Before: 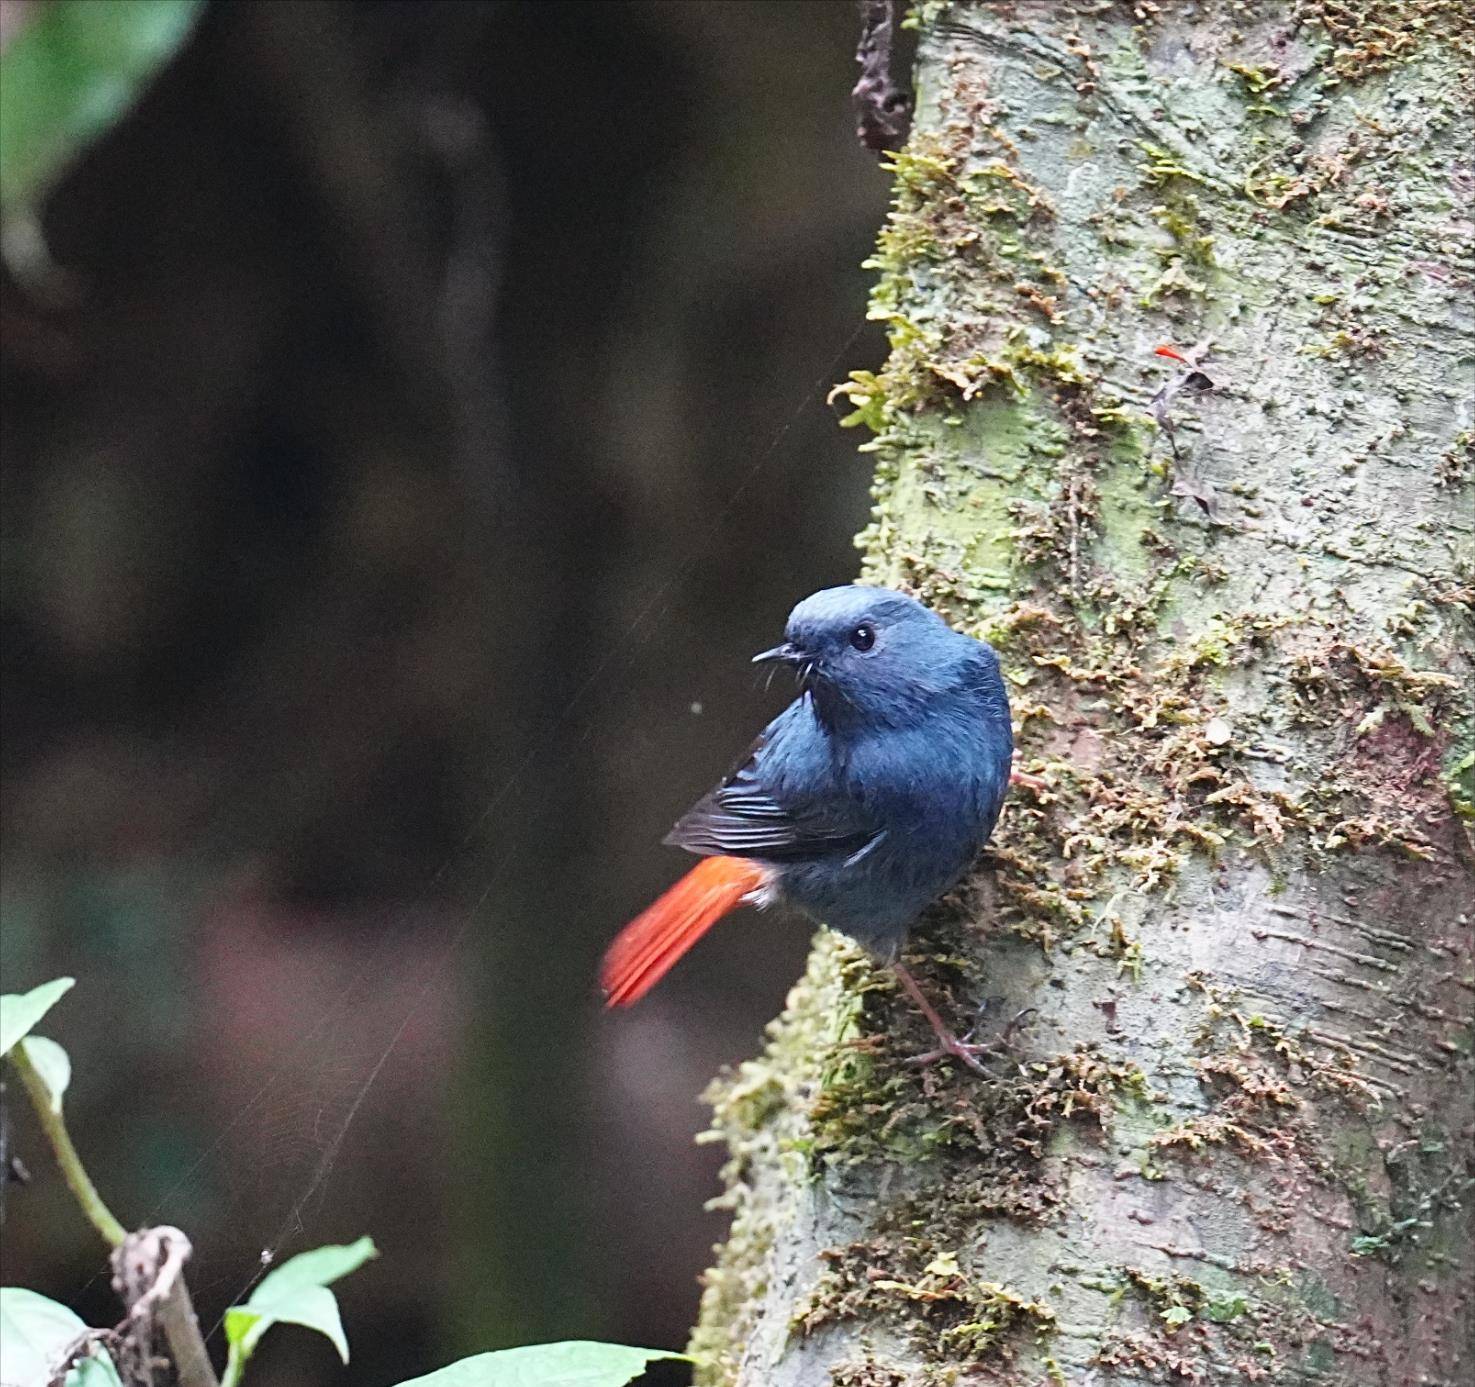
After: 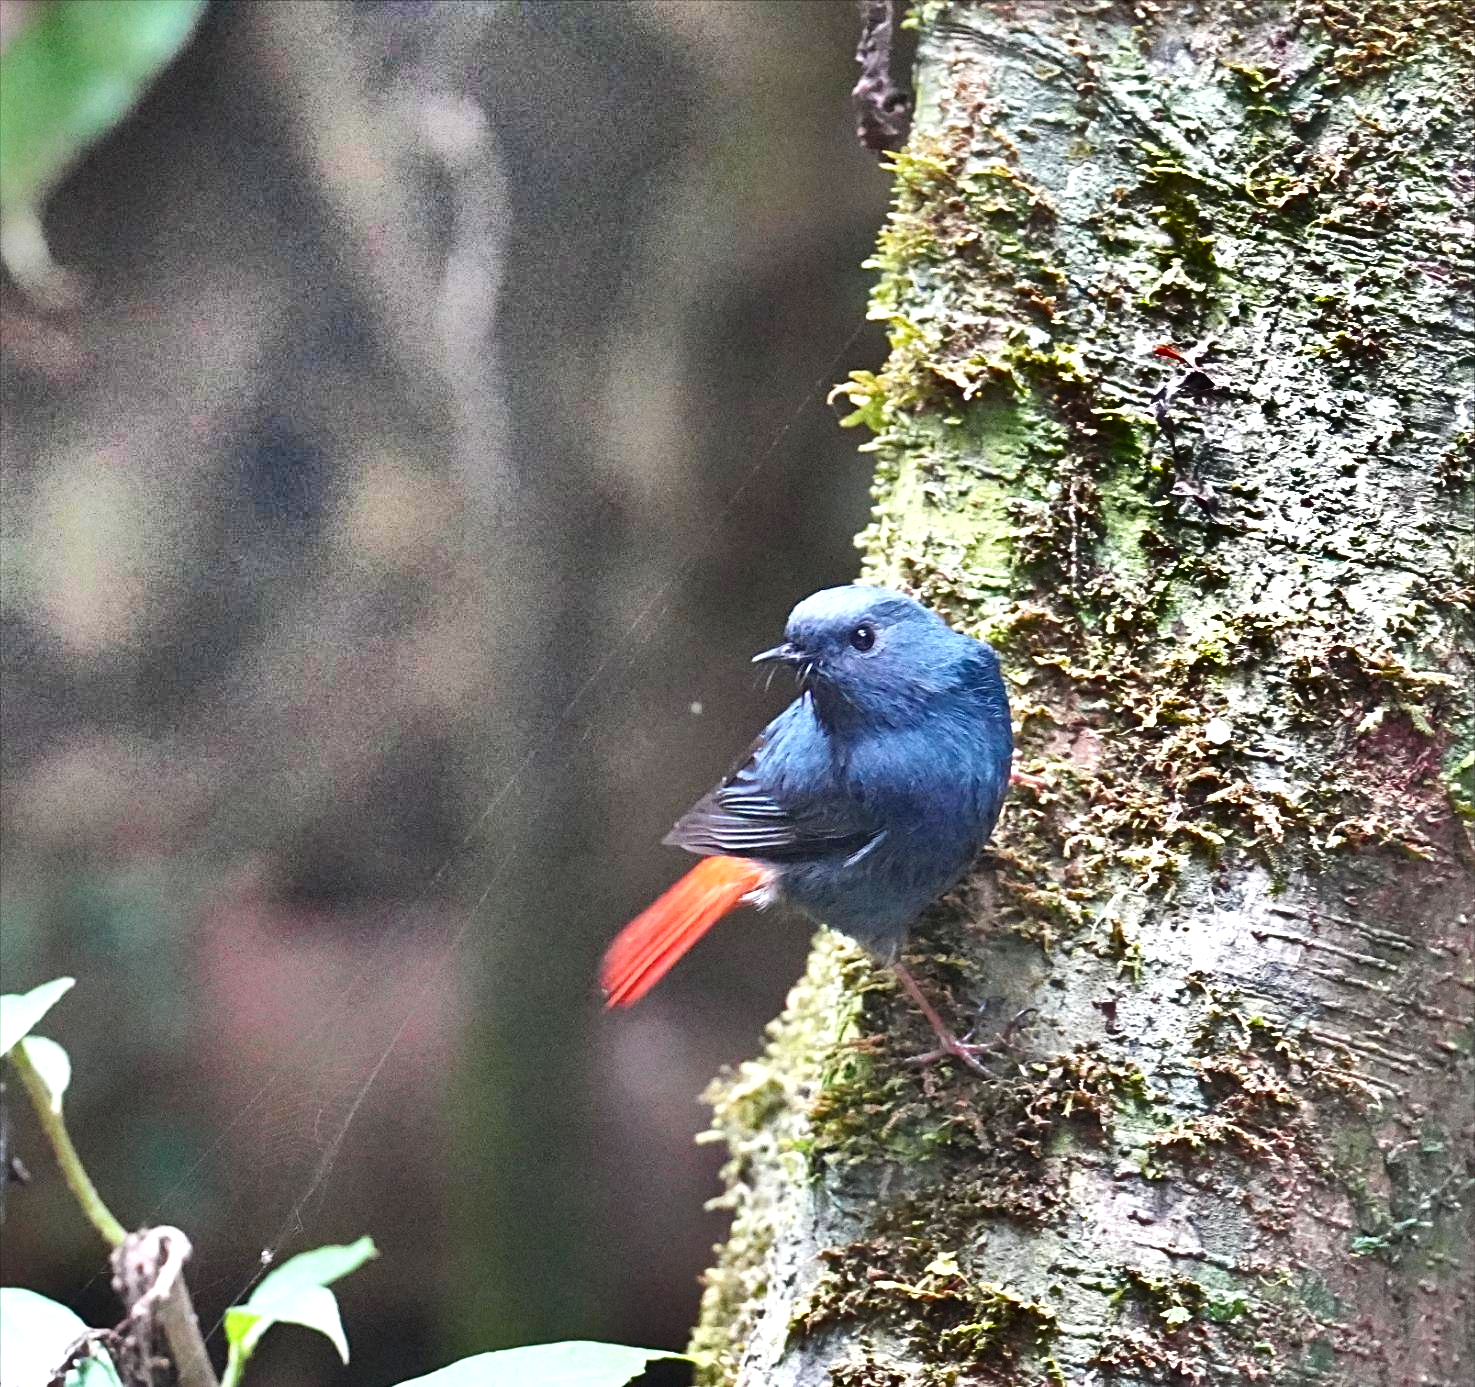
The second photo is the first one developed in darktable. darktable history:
levels: mode automatic
exposure: exposure 0.606 EV, compensate highlight preservation false
shadows and highlights: radius 122.59, shadows 99.07, white point adjustment -2.89, highlights -98.82, soften with gaussian
